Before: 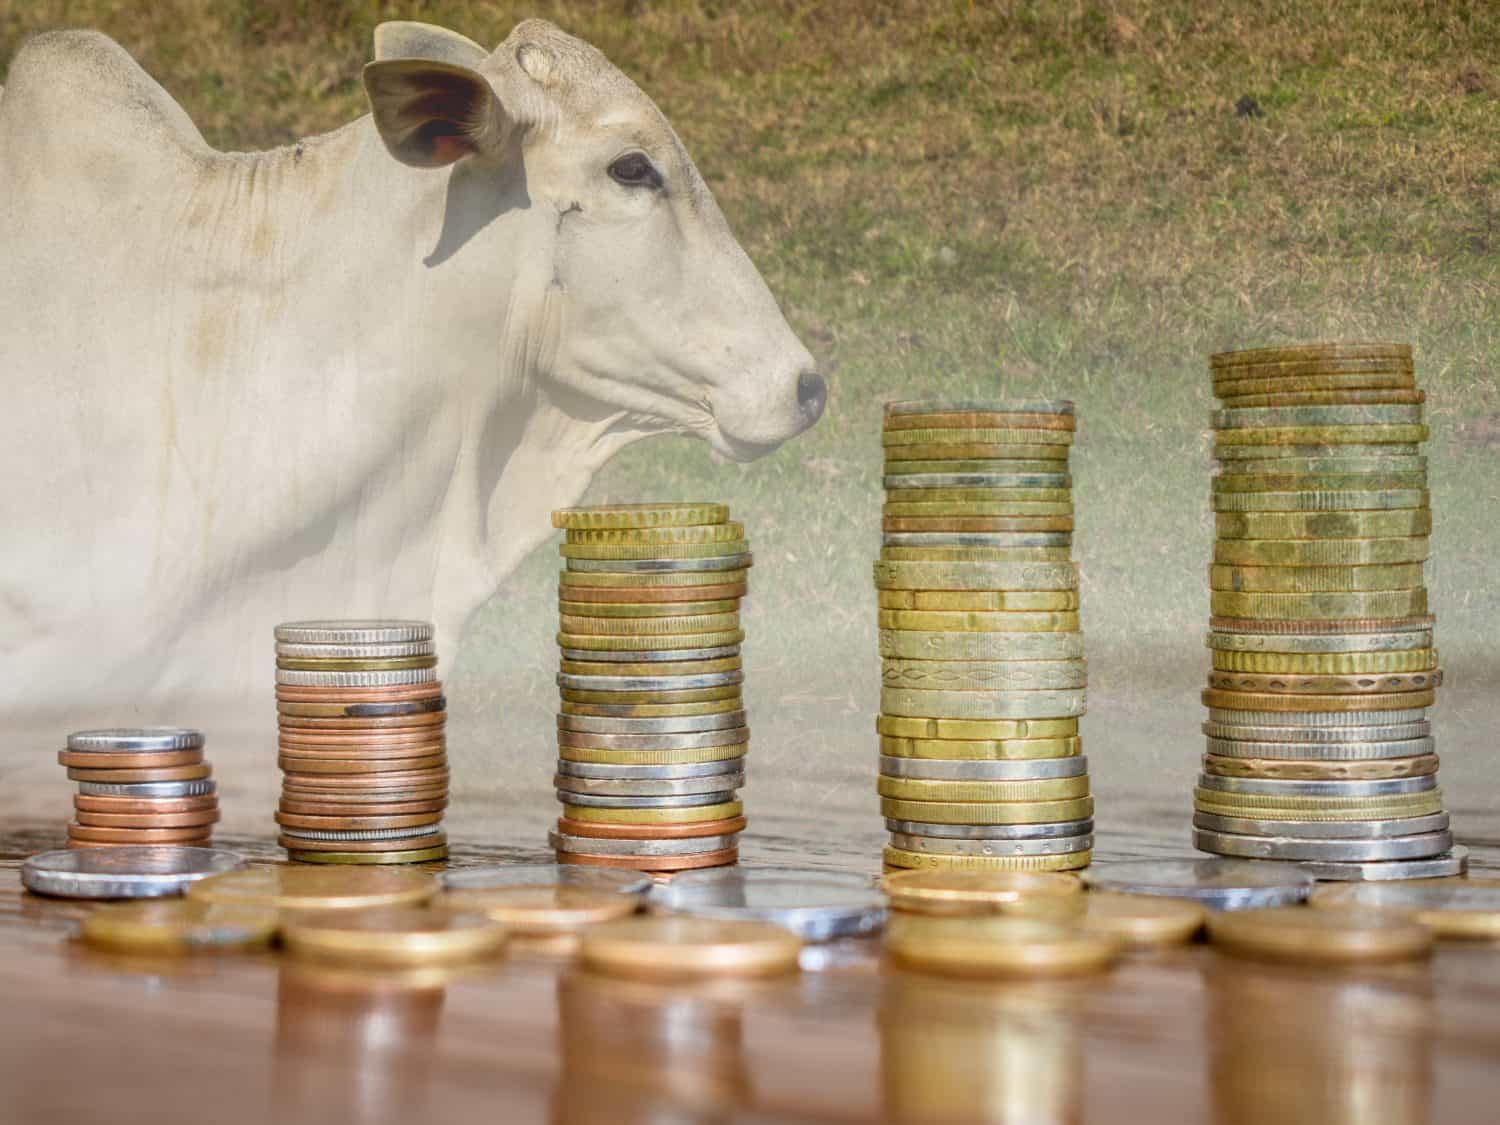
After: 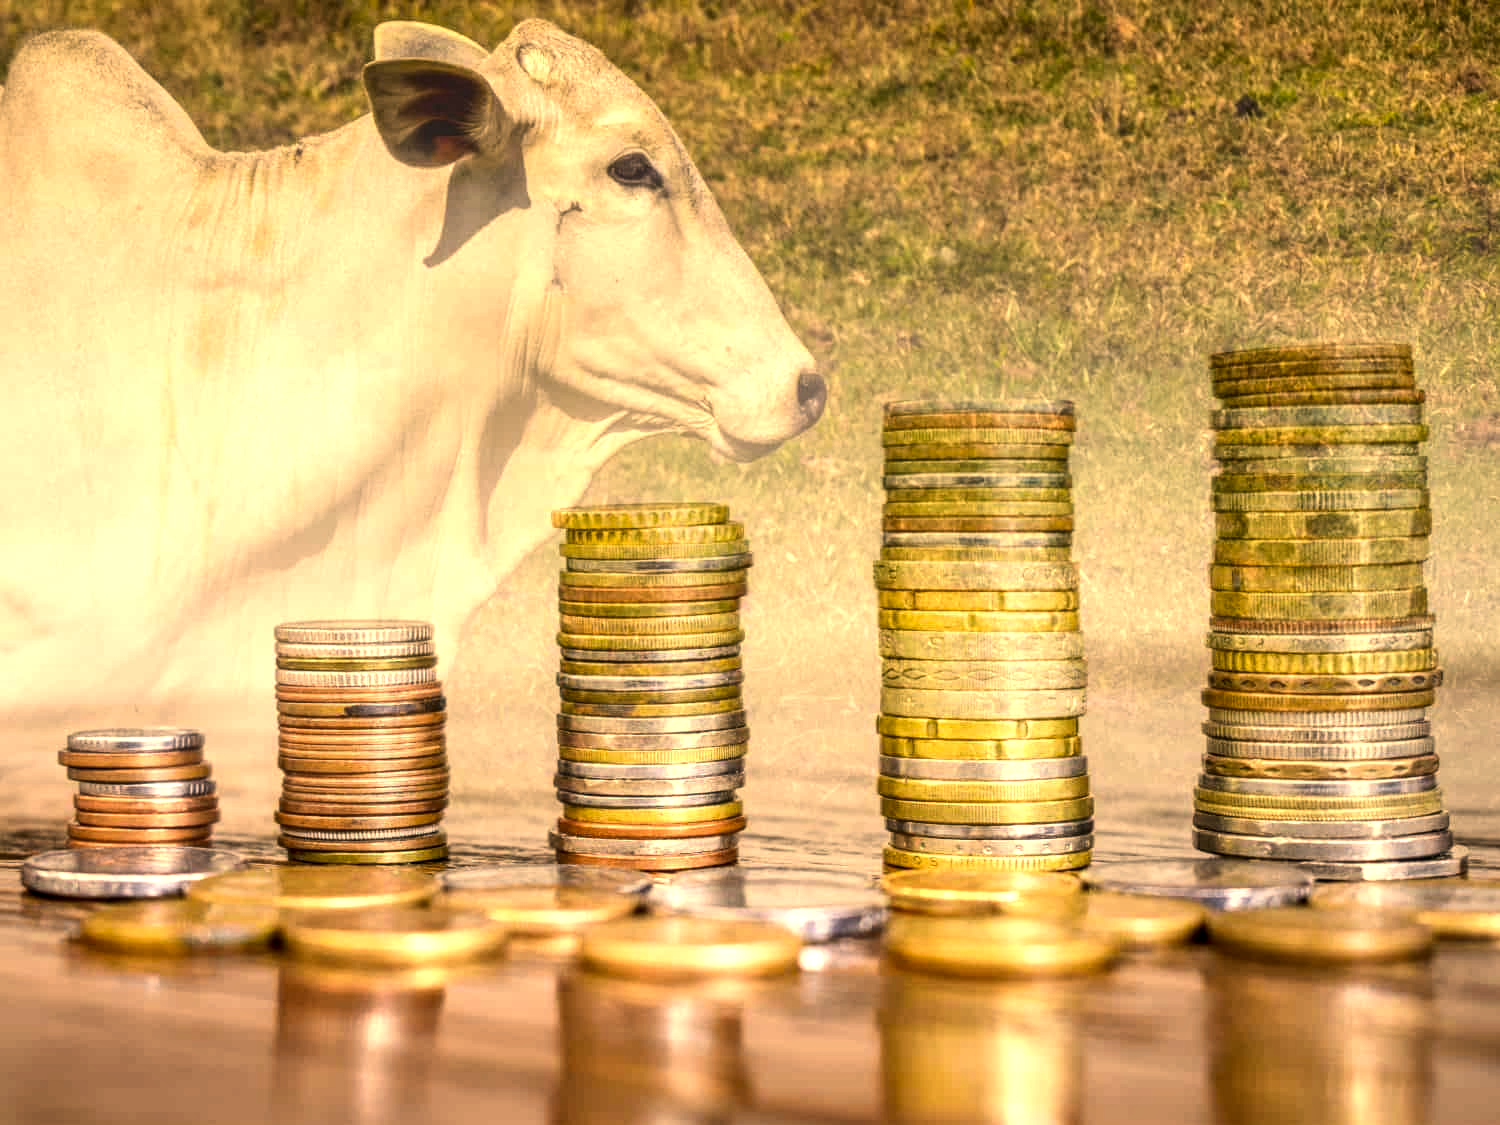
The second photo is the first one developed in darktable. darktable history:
tone equalizer: -8 EV -0.75 EV, -7 EV -0.7 EV, -6 EV -0.6 EV, -5 EV -0.4 EV, -3 EV 0.4 EV, -2 EV 0.6 EV, -1 EV 0.7 EV, +0 EV 0.75 EV, edges refinement/feathering 500, mask exposure compensation -1.57 EV, preserve details no
color correction: highlights a* 15, highlights b* 31.55
local contrast: on, module defaults
